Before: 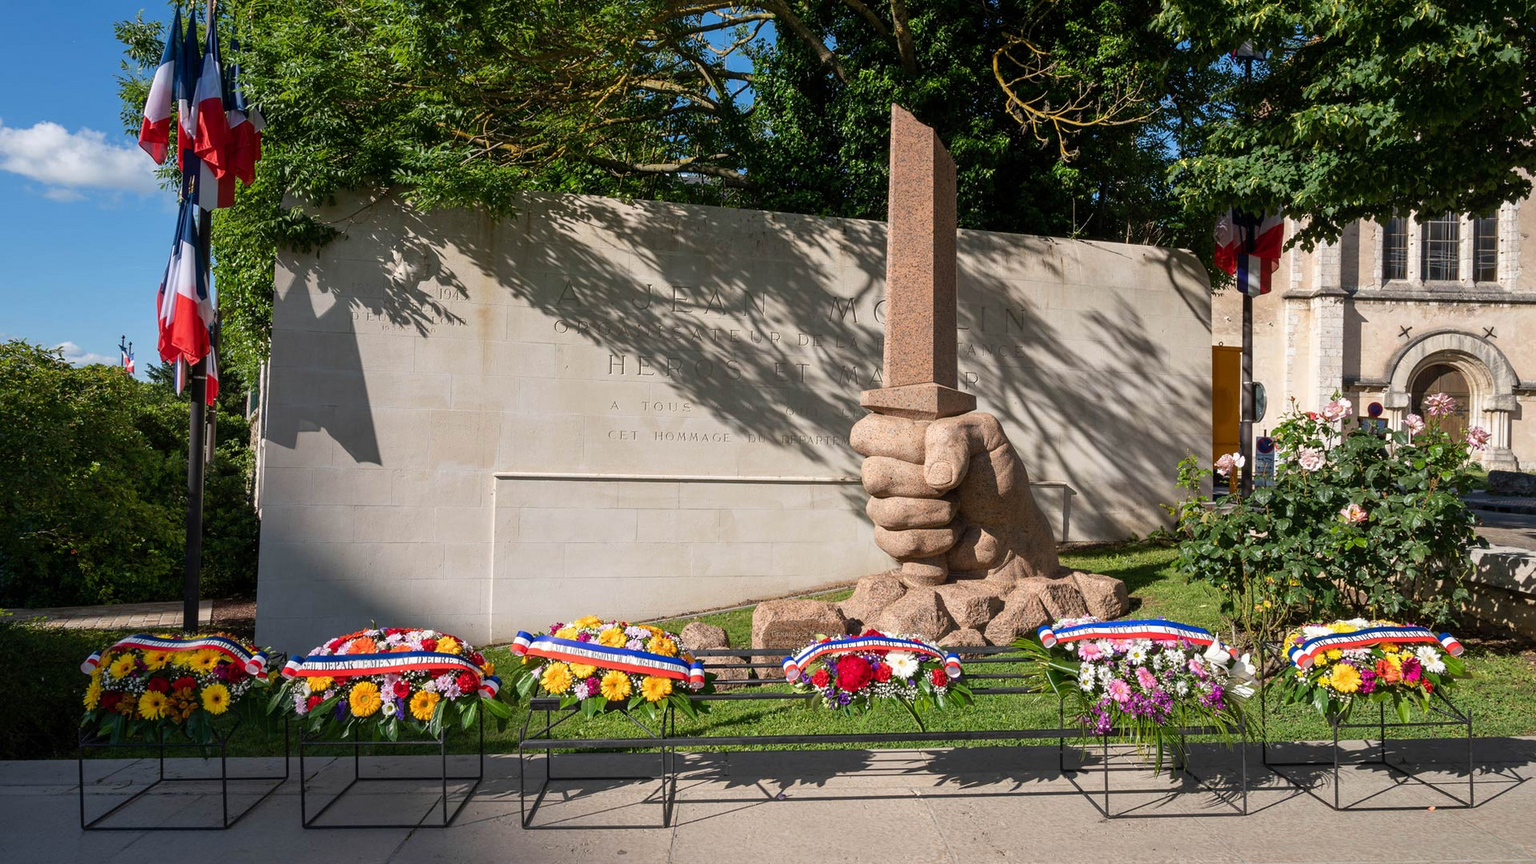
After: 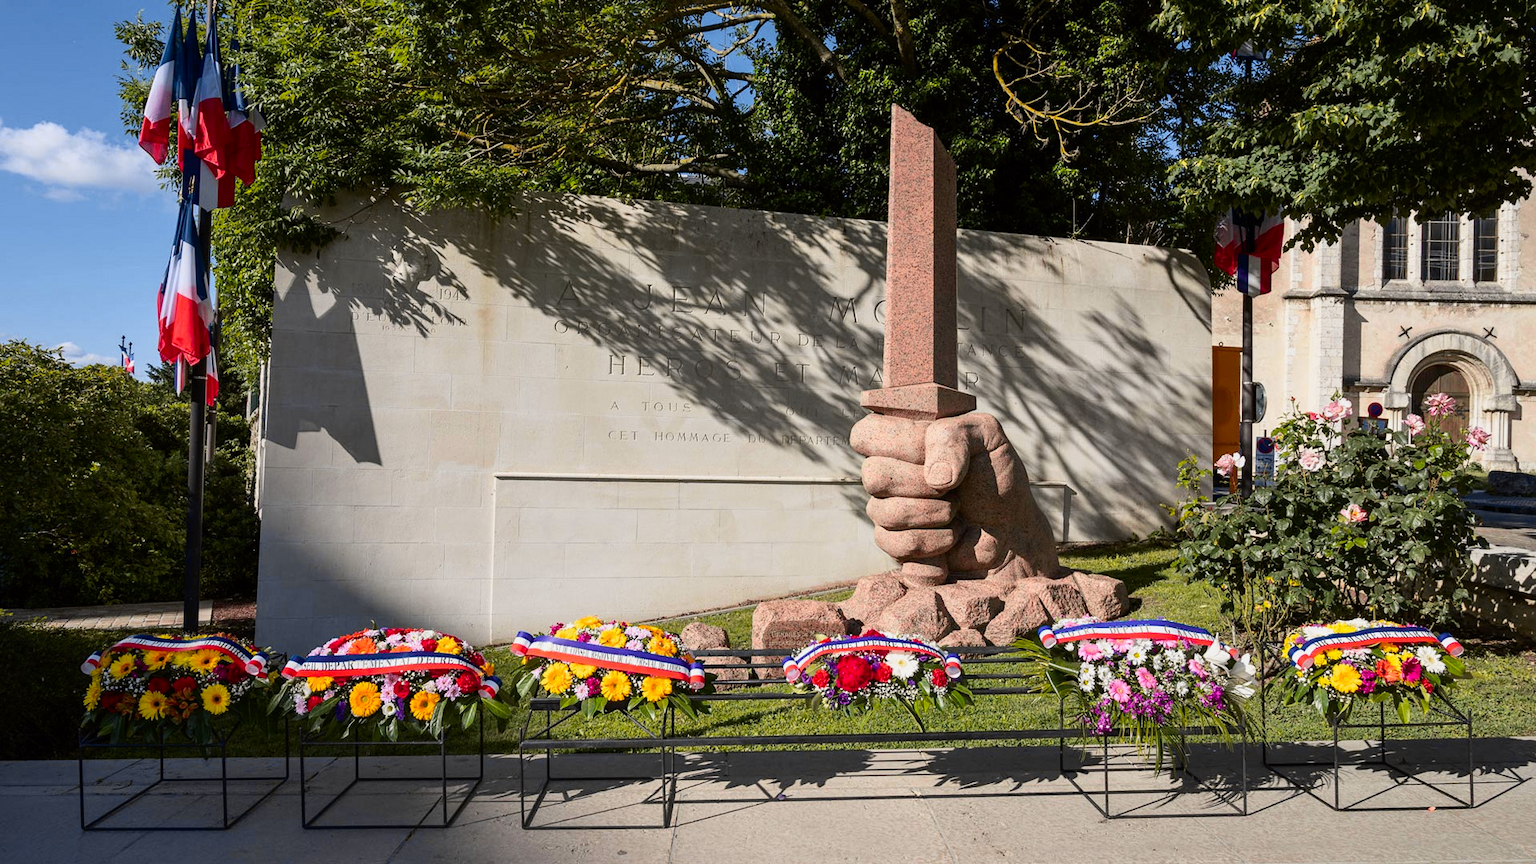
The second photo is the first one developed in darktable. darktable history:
tone curve: curves: ch0 [(0, 0) (0.087, 0.054) (0.281, 0.245) (0.506, 0.526) (0.8, 0.824) (0.994, 0.955)]; ch1 [(0, 0) (0.27, 0.195) (0.406, 0.435) (0.452, 0.474) (0.495, 0.5) (0.514, 0.508) (0.563, 0.584) (0.654, 0.689) (1, 1)]; ch2 [(0, 0) (0.269, 0.299) (0.459, 0.441) (0.498, 0.499) (0.523, 0.52) (0.551, 0.549) (0.633, 0.625) (0.659, 0.681) (0.718, 0.764) (1, 1)], color space Lab, independent channels, preserve colors none
